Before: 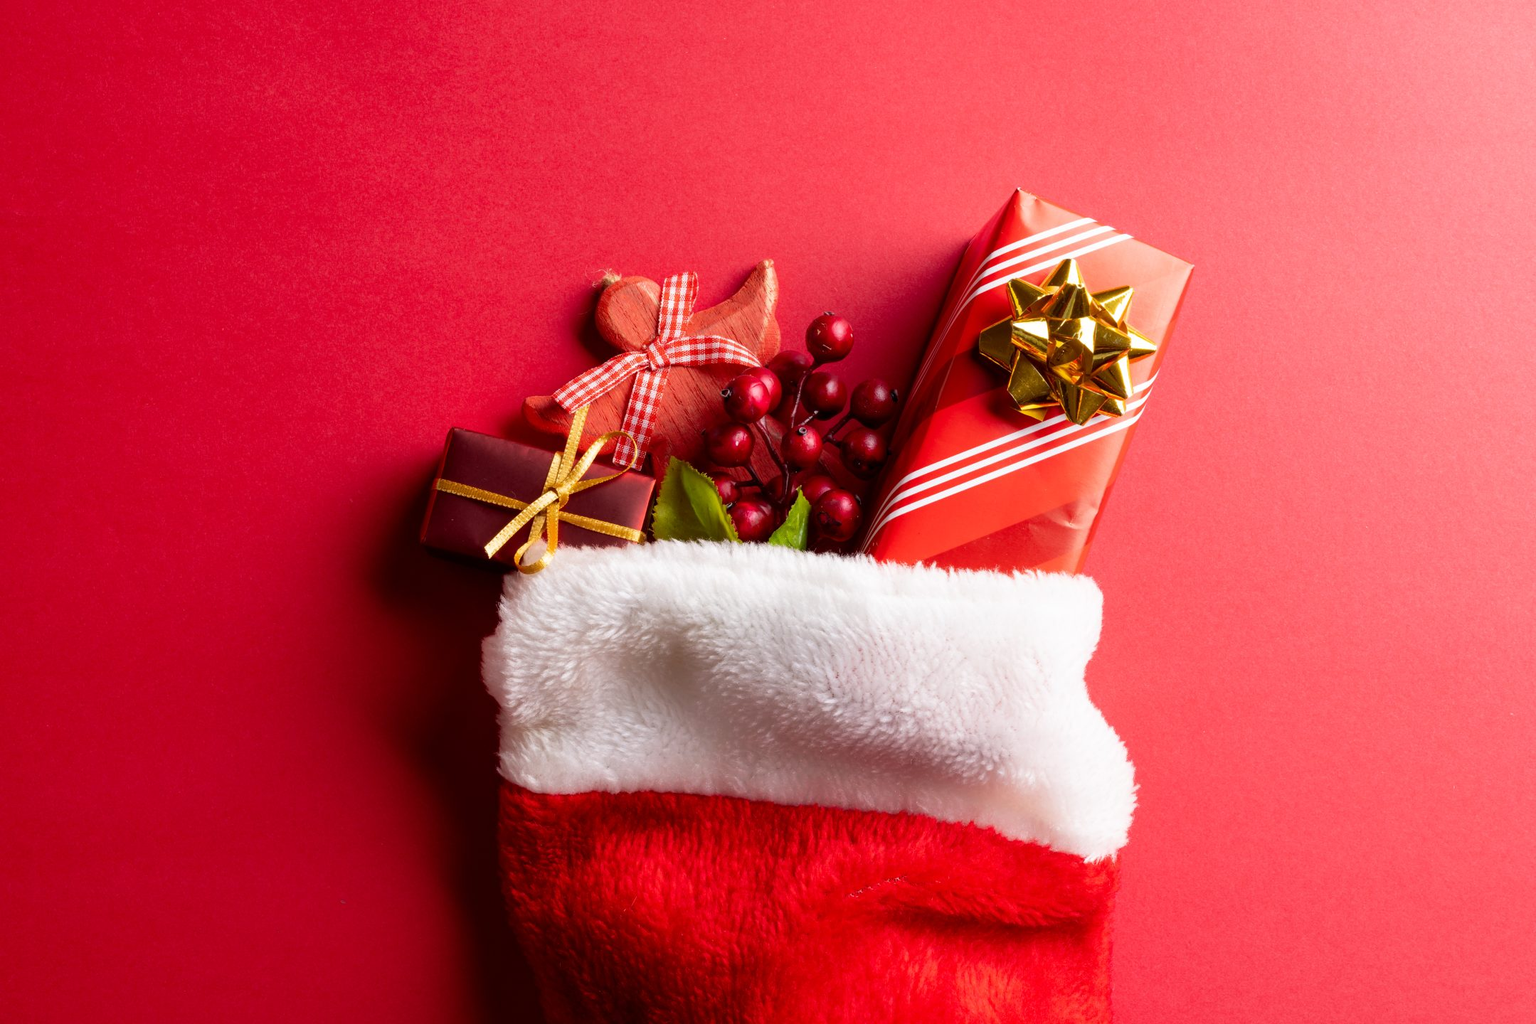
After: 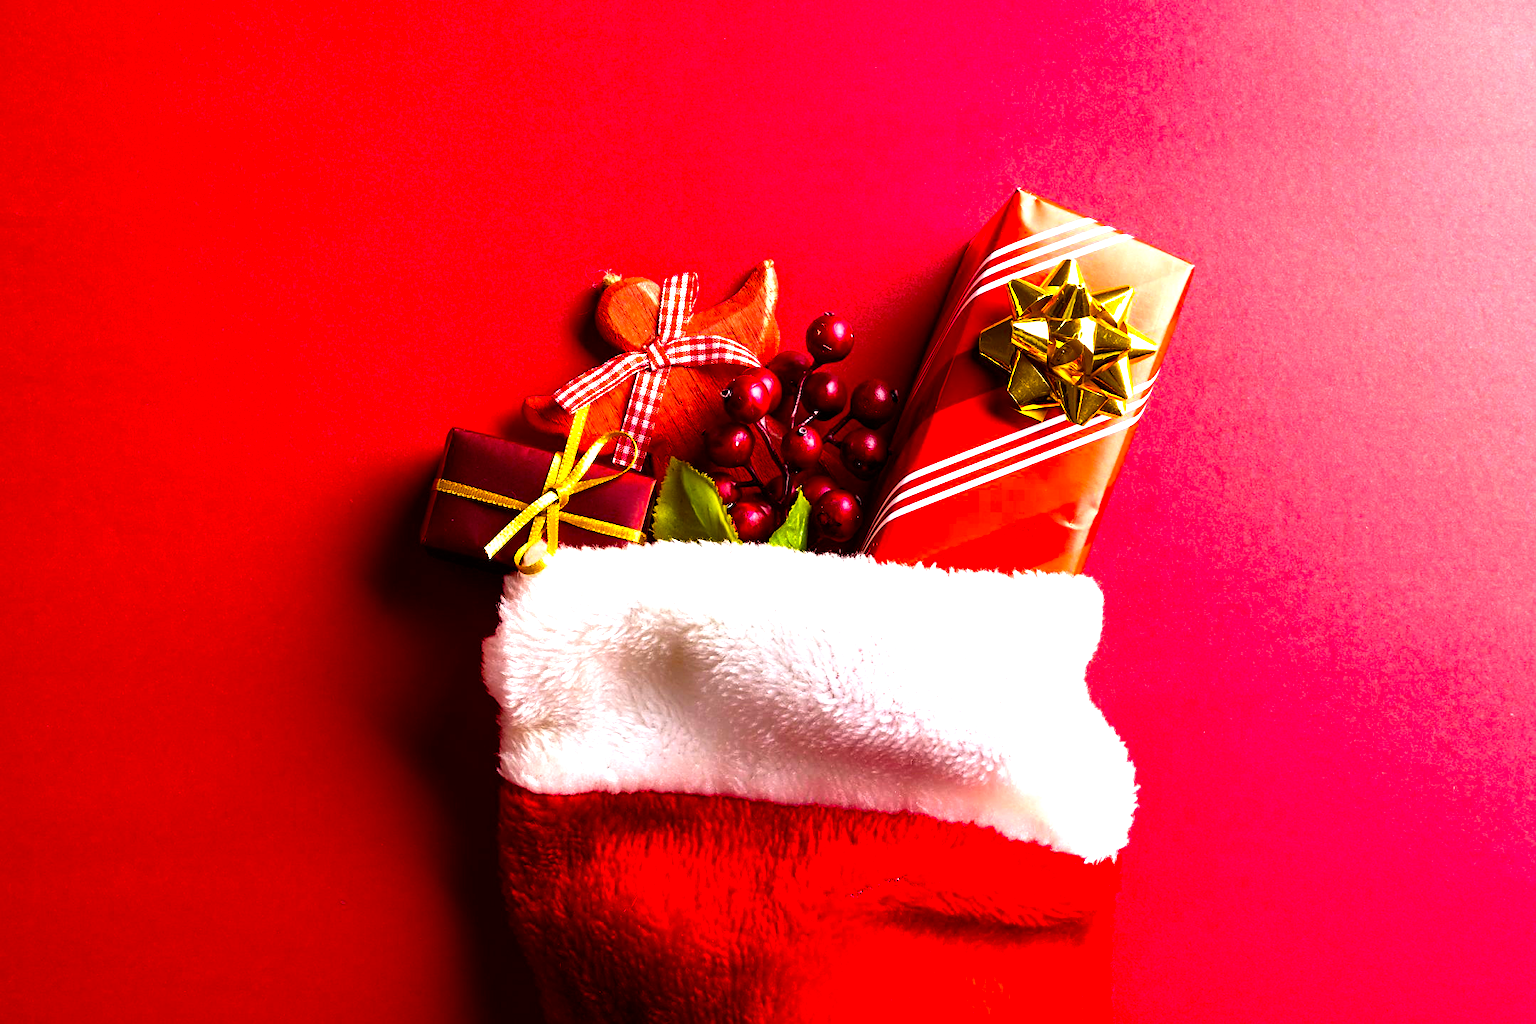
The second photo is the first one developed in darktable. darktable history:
color balance rgb: linear chroma grading › global chroma 9%, perceptual saturation grading › global saturation 36%, perceptual saturation grading › shadows 35%, perceptual brilliance grading › global brilliance 15%, perceptual brilliance grading › shadows -35%, global vibrance 15%
exposure: exposure 0.6 EV, compensate highlight preservation false
sharpen: on, module defaults
